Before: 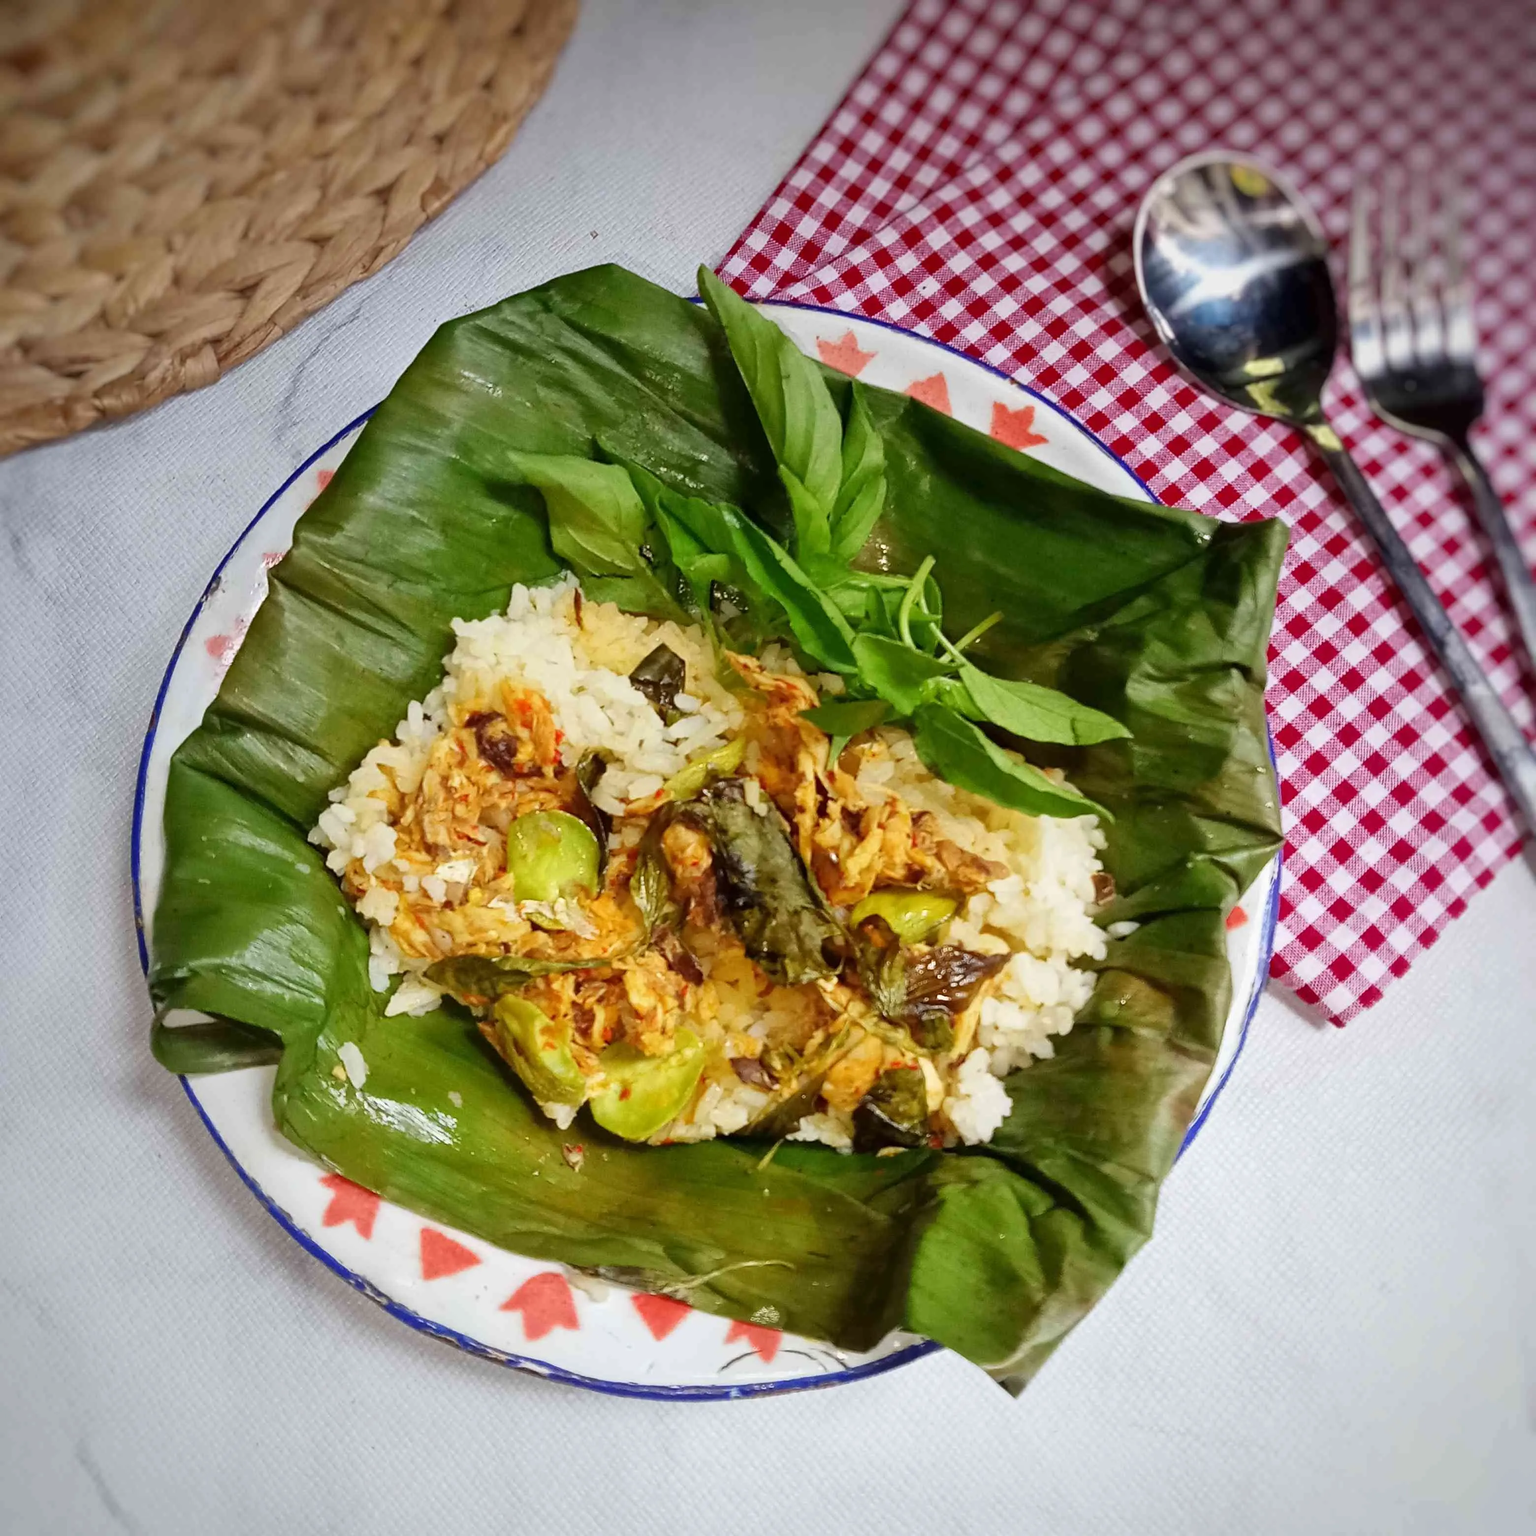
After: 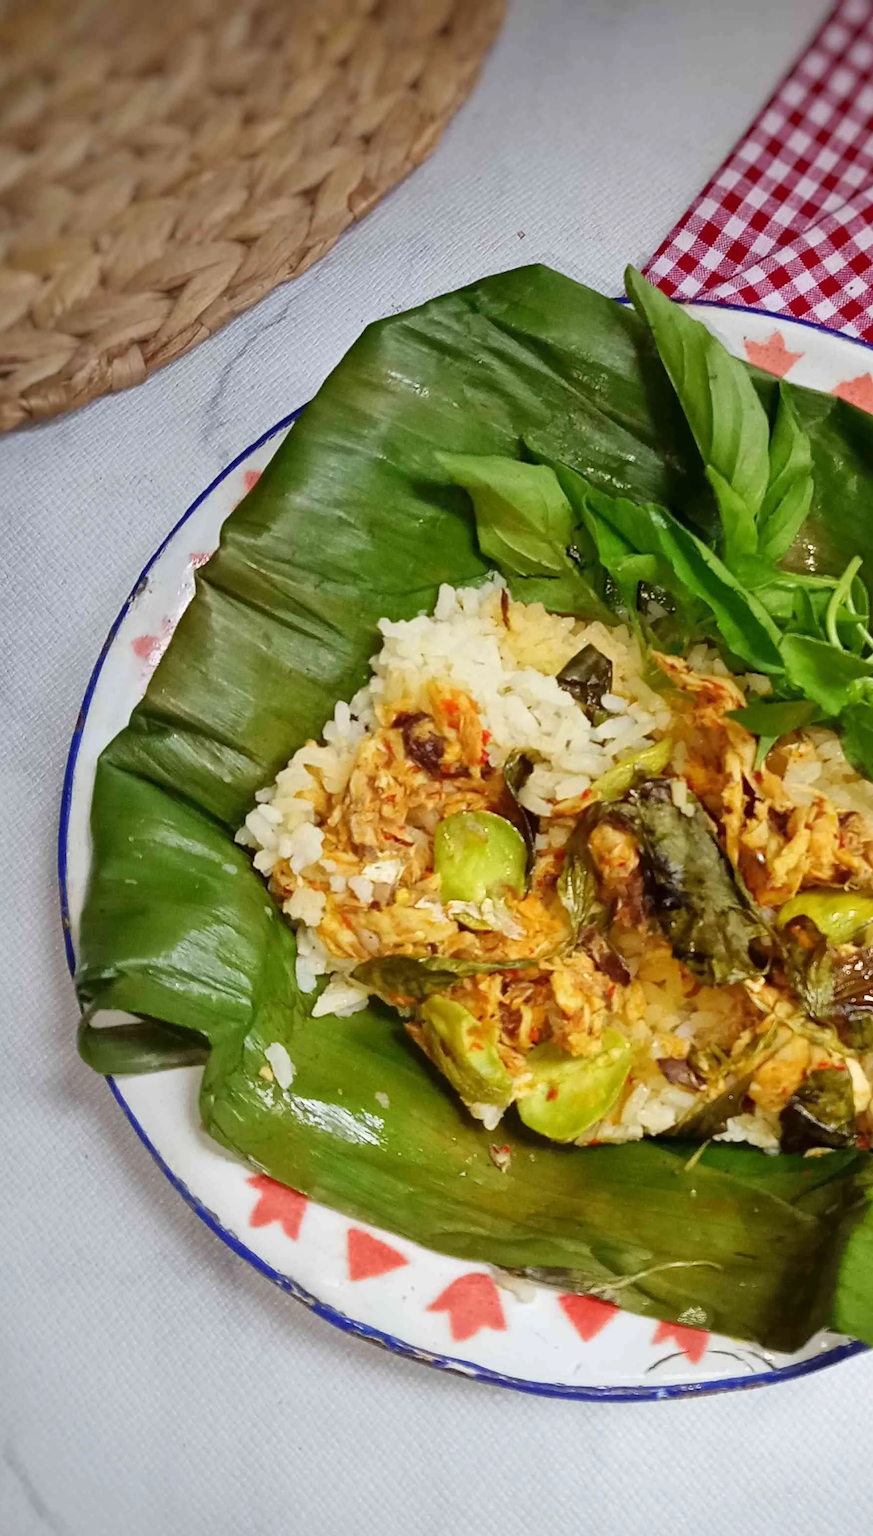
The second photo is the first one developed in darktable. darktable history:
crop: left 4.778%, right 38.376%
